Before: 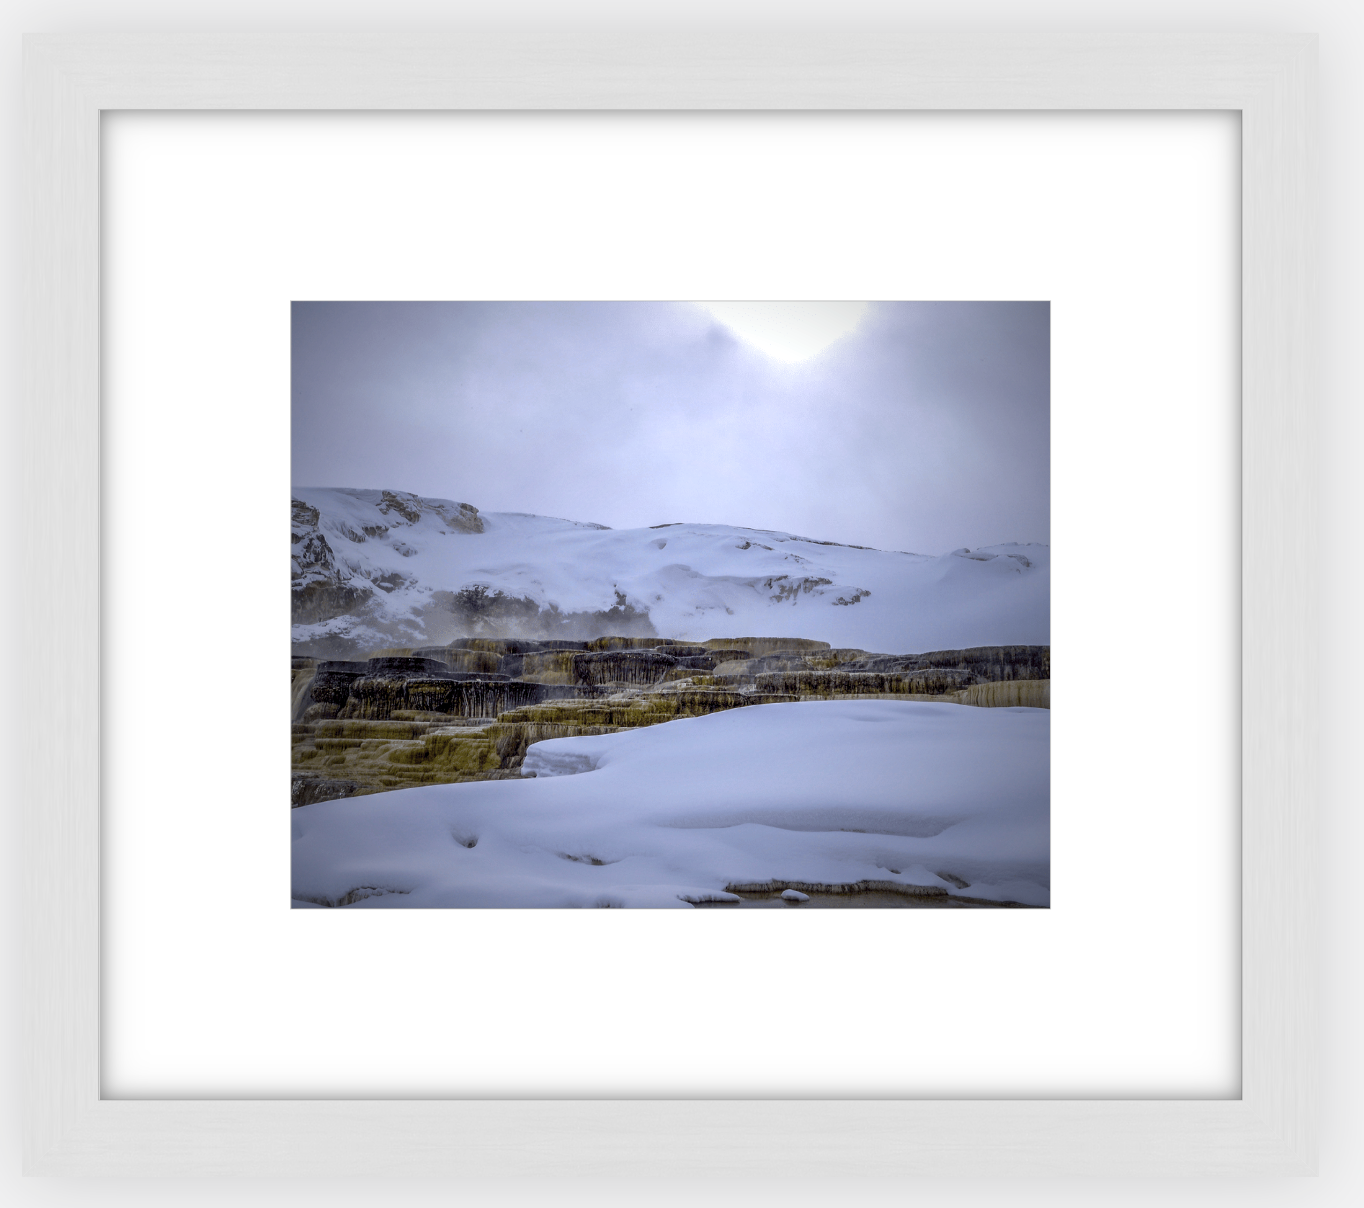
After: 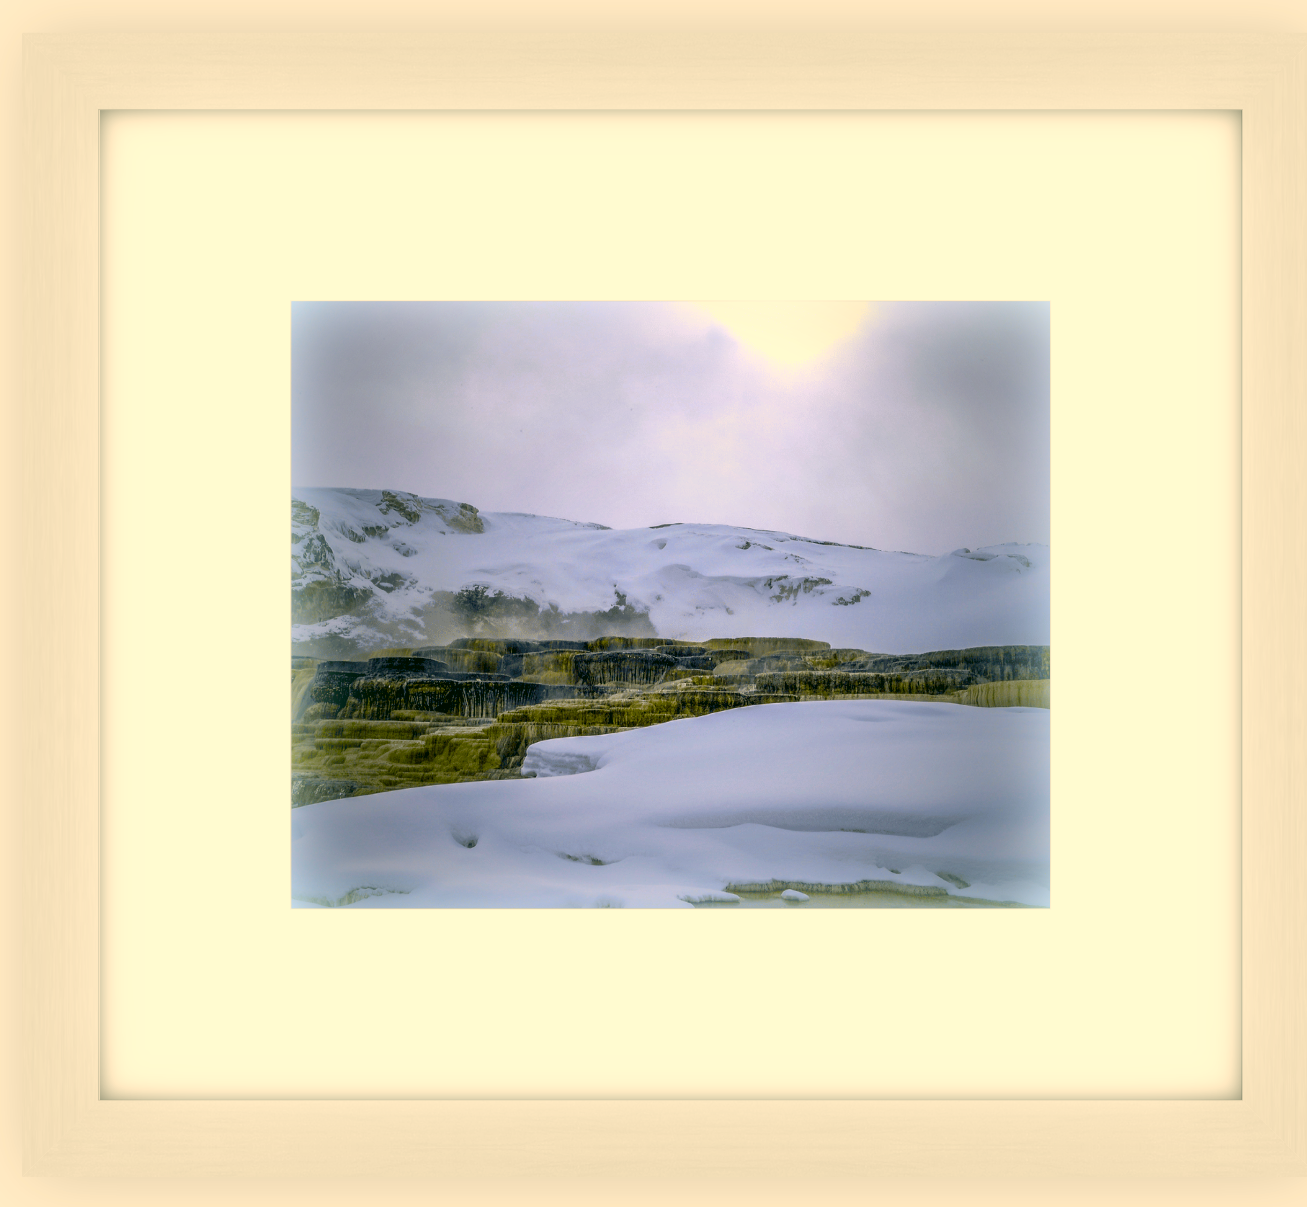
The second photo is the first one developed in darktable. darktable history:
bloom: size 9%, threshold 100%, strength 7%
color correction: highlights a* 5.3, highlights b* 24.26, shadows a* -15.58, shadows b* 4.02
crop: right 4.126%, bottom 0.031%
white balance: emerald 1
contrast brightness saturation: saturation 0.5
